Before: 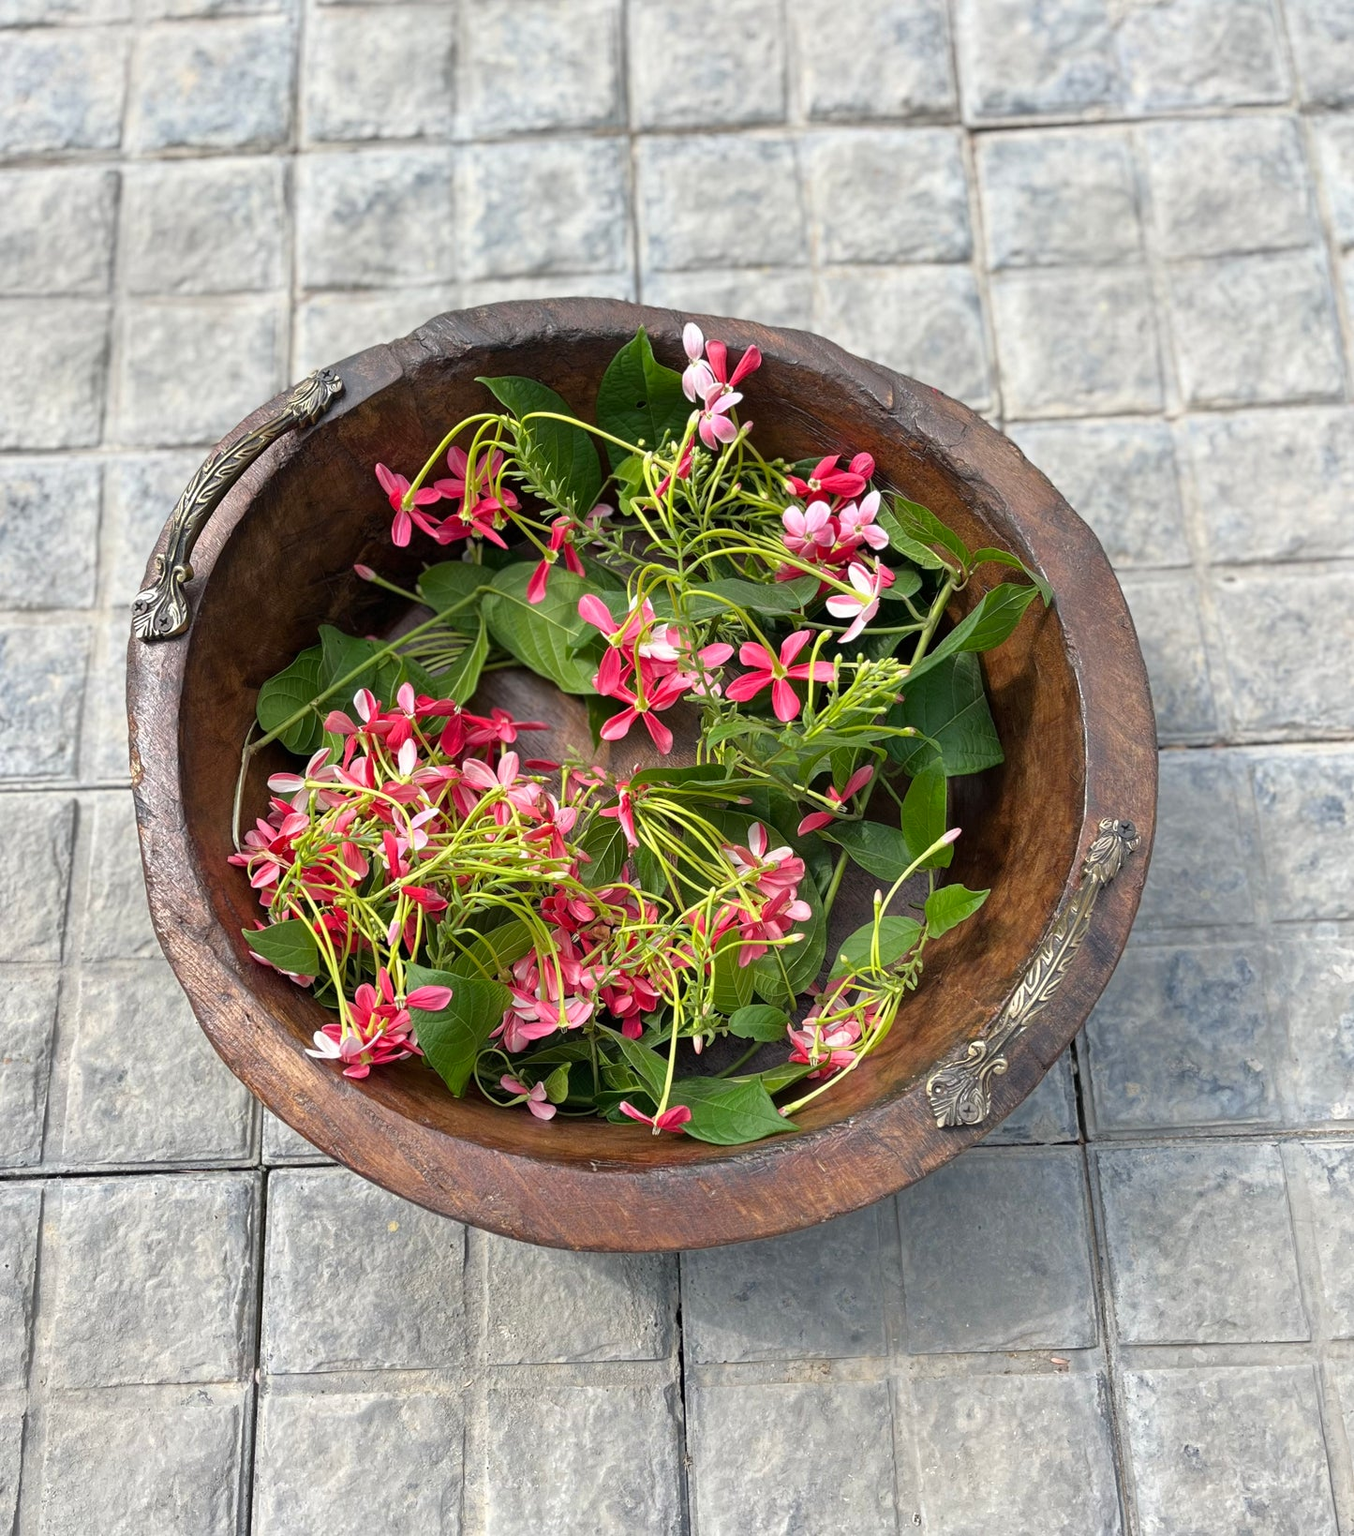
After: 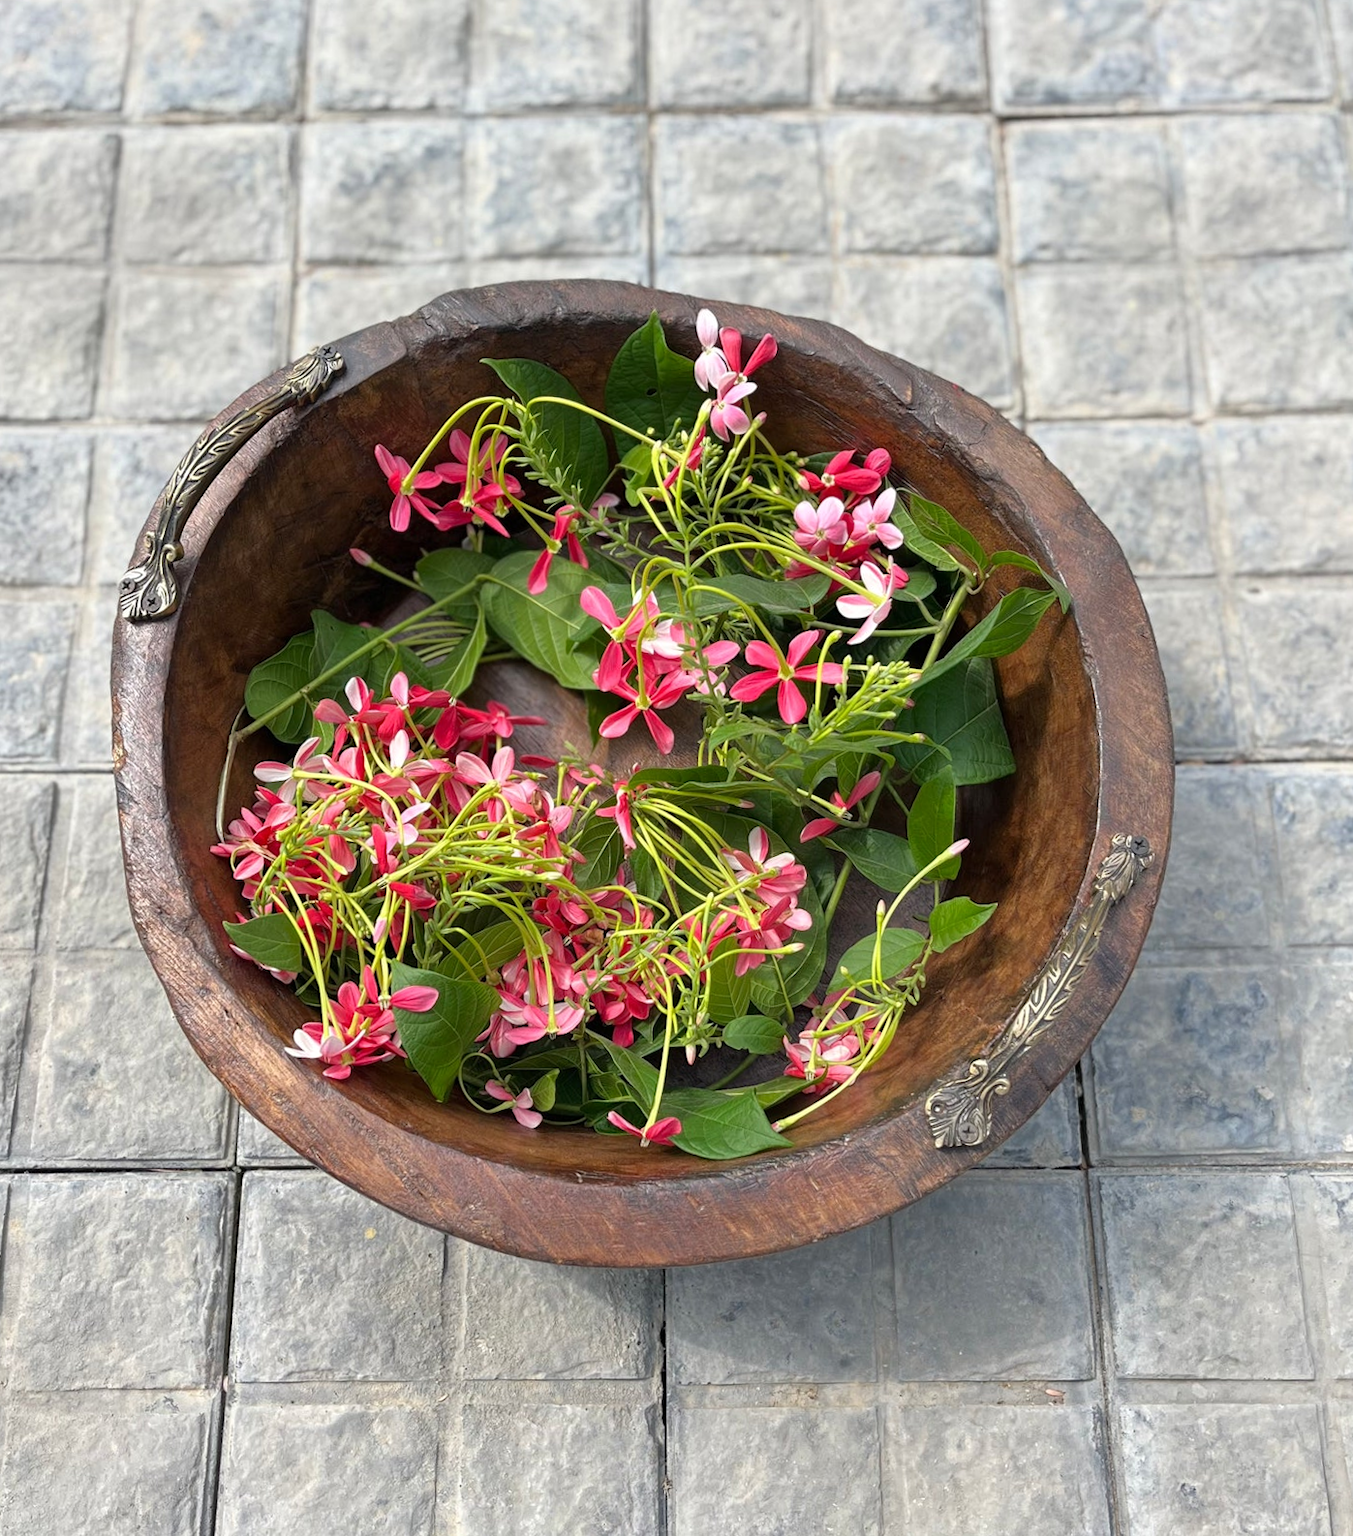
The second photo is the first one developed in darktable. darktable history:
tone equalizer: on, module defaults
crop and rotate: angle -1.69°
